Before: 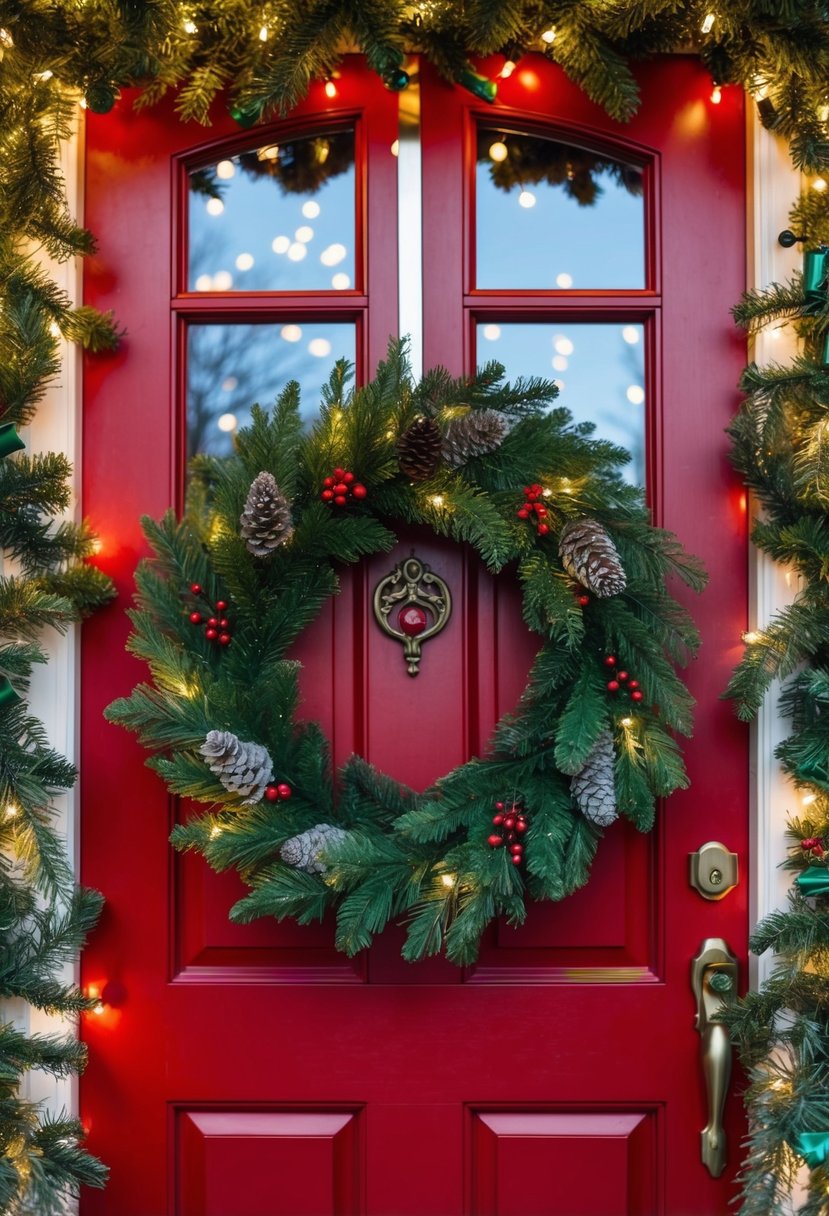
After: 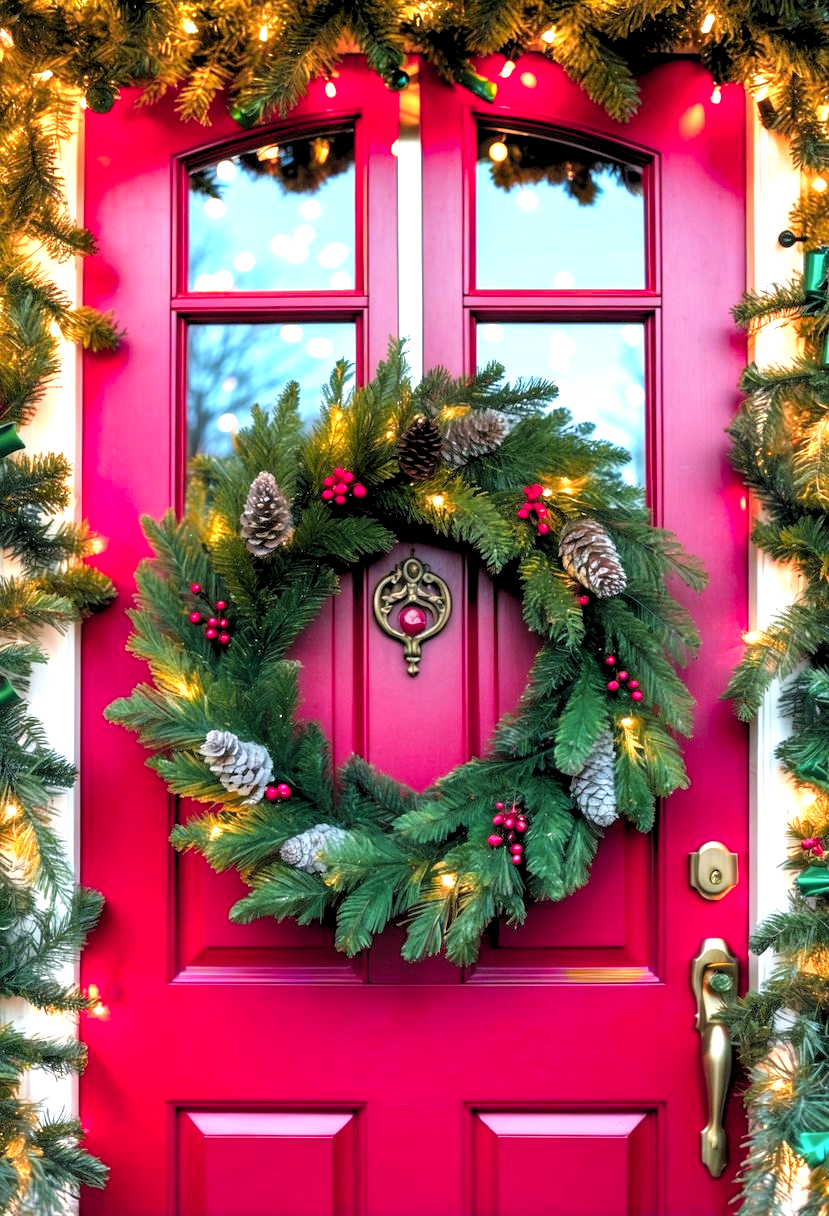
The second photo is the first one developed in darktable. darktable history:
exposure: exposure 1.061 EV, compensate highlight preservation false
color zones: curves: ch1 [(0.235, 0.558) (0.75, 0.5)]; ch2 [(0.25, 0.462) (0.749, 0.457)], mix 40.67%
rgb levels: levels [[0.013, 0.434, 0.89], [0, 0.5, 1], [0, 0.5, 1]]
